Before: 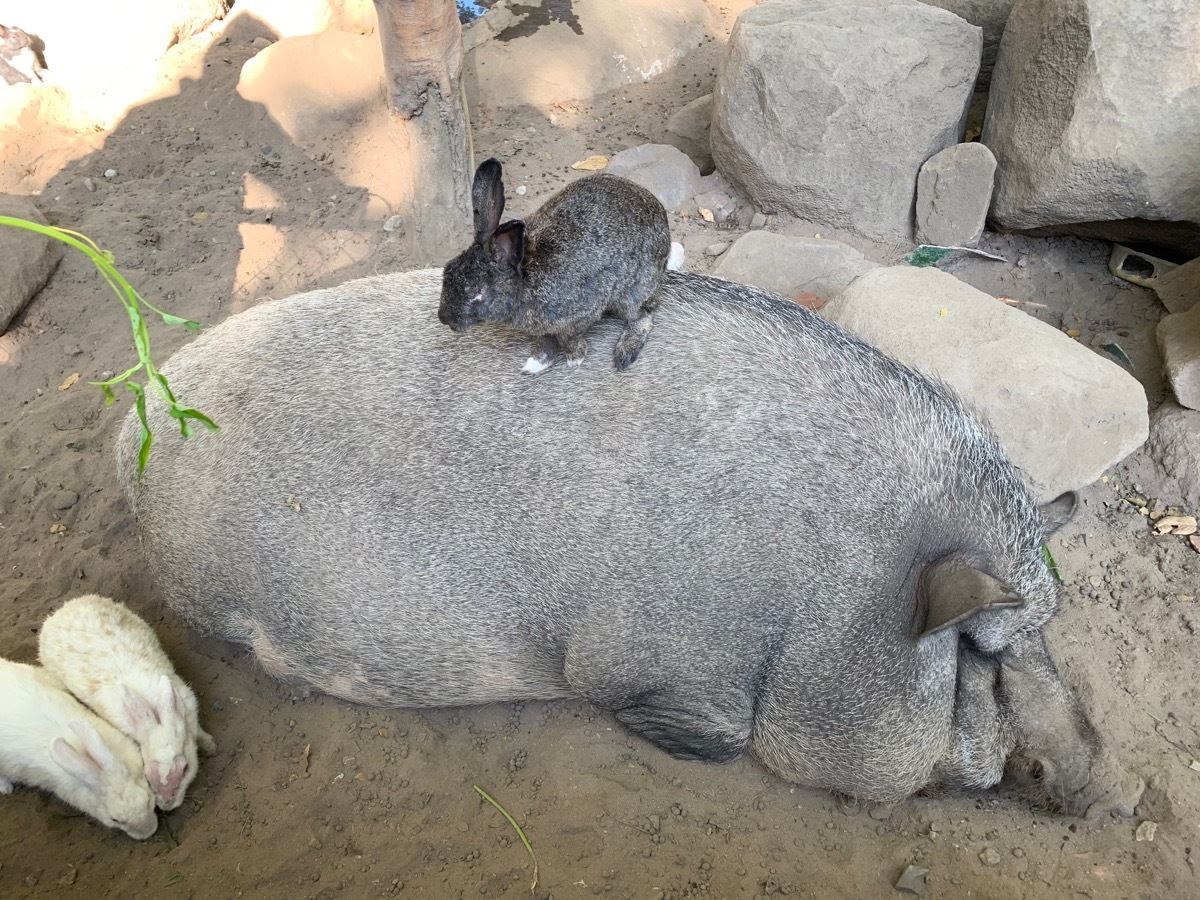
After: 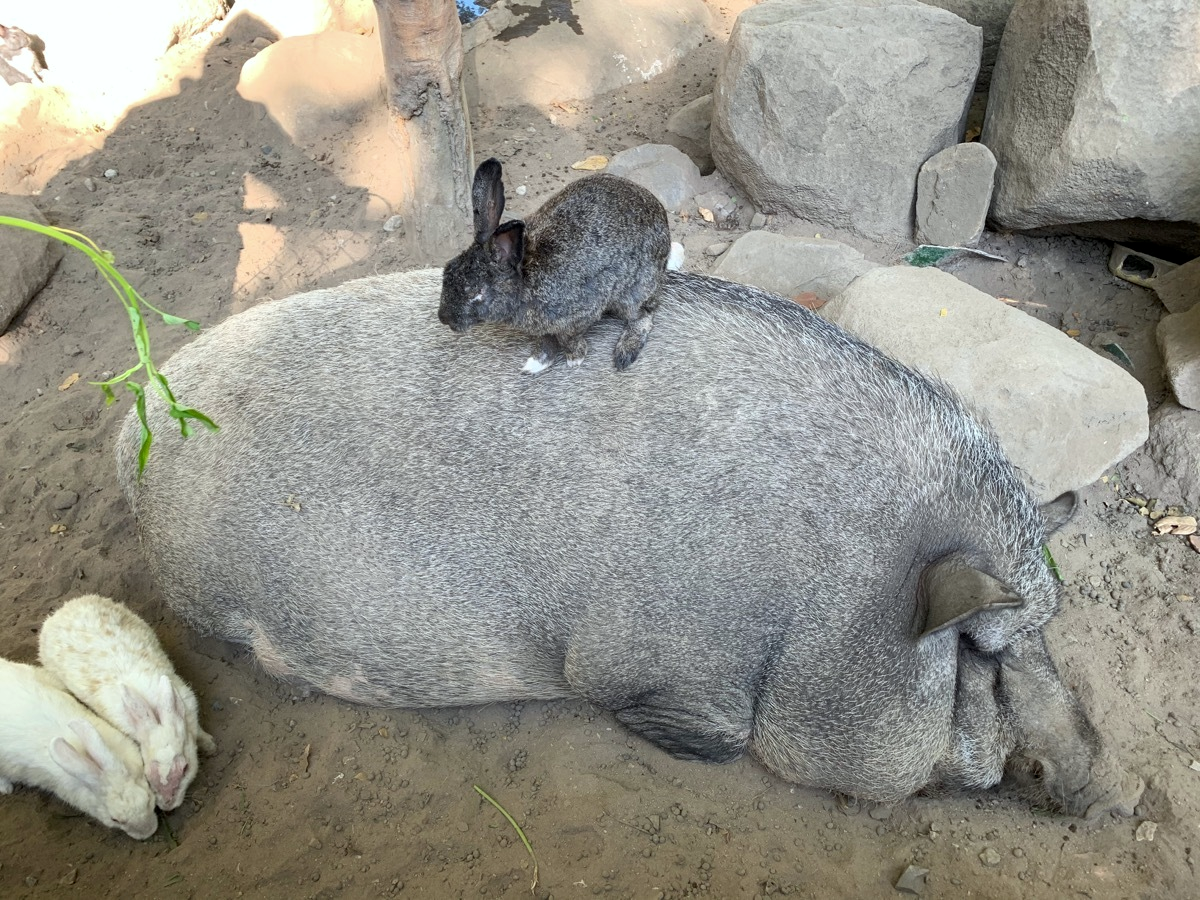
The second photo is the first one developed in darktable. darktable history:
white balance: red 0.978, blue 0.999
local contrast: highlights 100%, shadows 100%, detail 120%, midtone range 0.2
